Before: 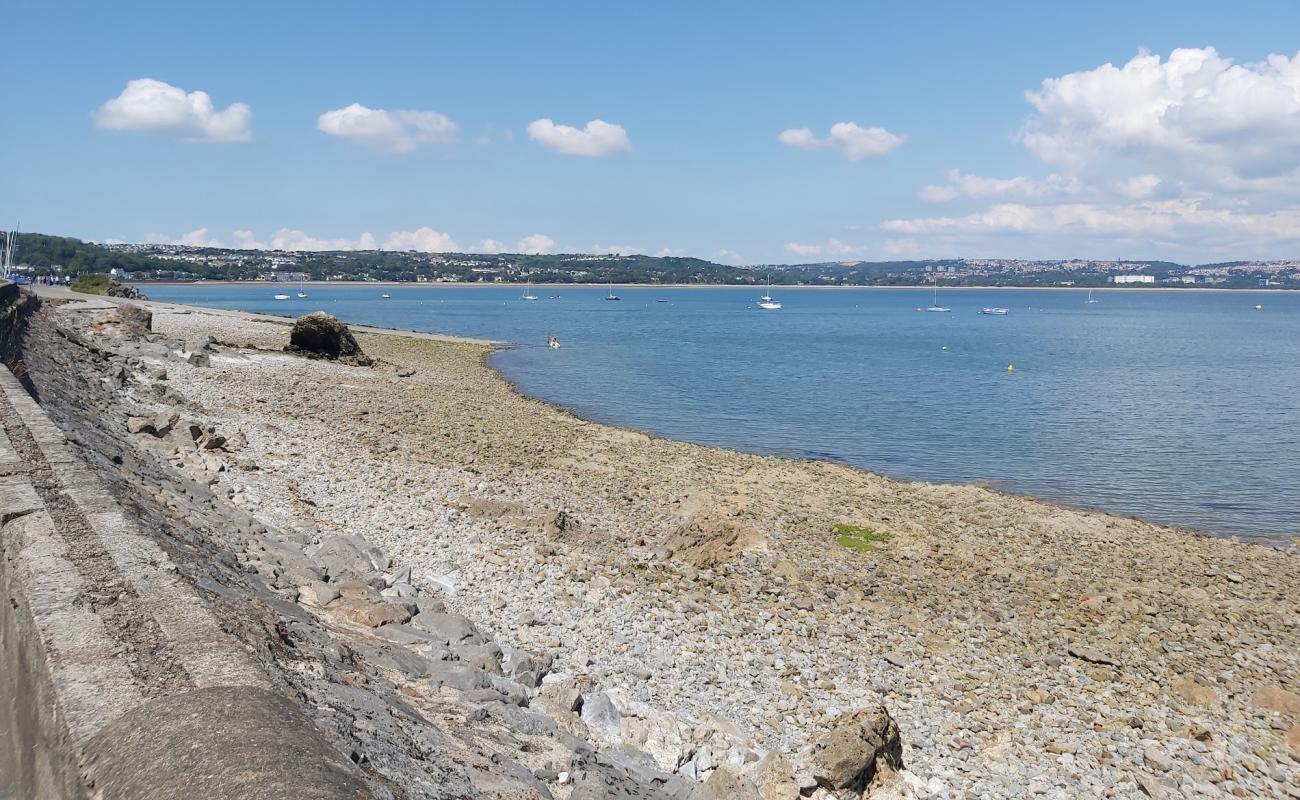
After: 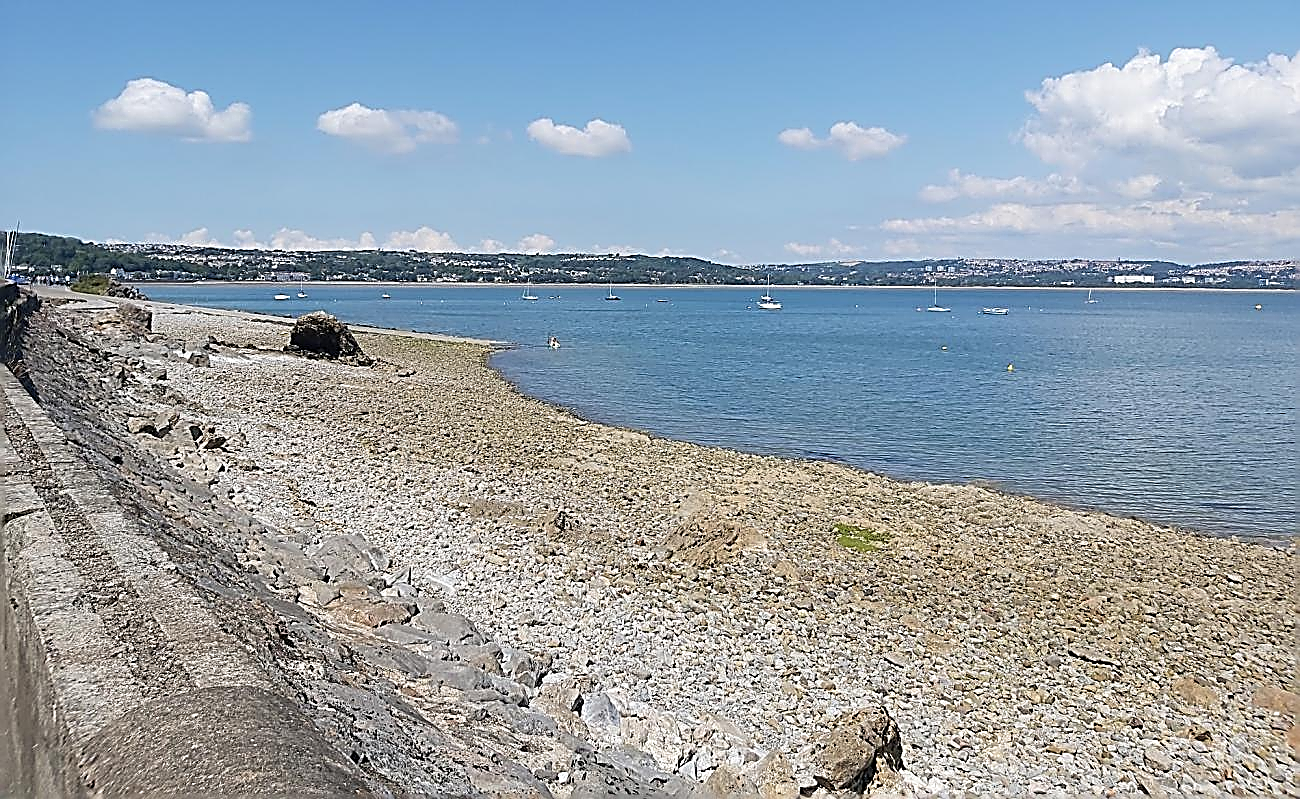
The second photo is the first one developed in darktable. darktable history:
sharpen: amount 2
crop: bottom 0.071%
